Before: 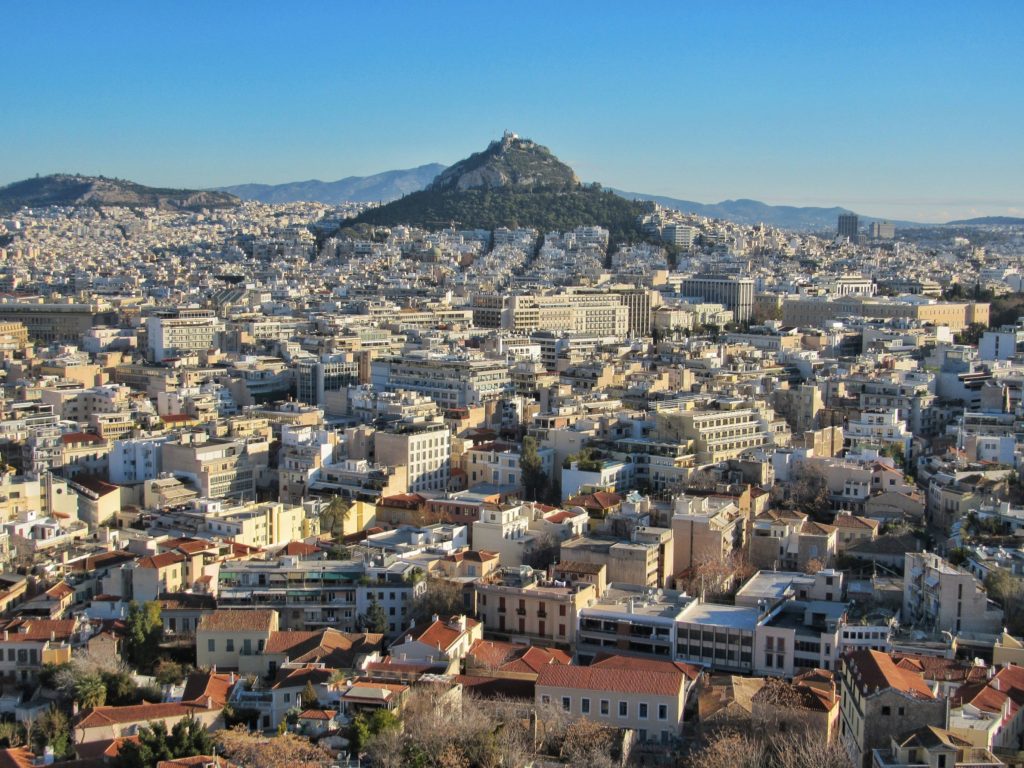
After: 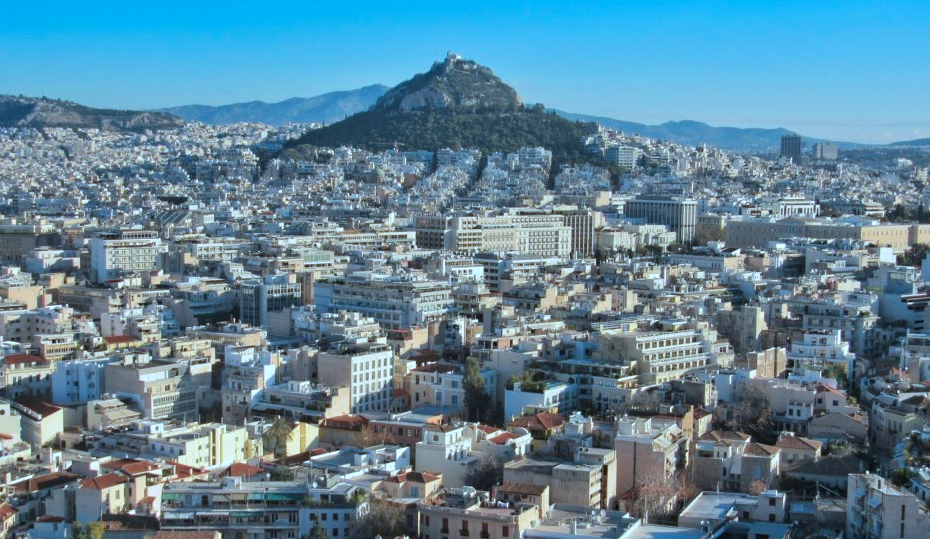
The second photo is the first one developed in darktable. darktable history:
sharpen: radius 5.325, amount 0.312, threshold 26.433
bloom: size 15%, threshold 97%, strength 7%
crop: left 5.596%, top 10.314%, right 3.534%, bottom 19.395%
color correction: highlights a* -9.35, highlights b* -23.15
